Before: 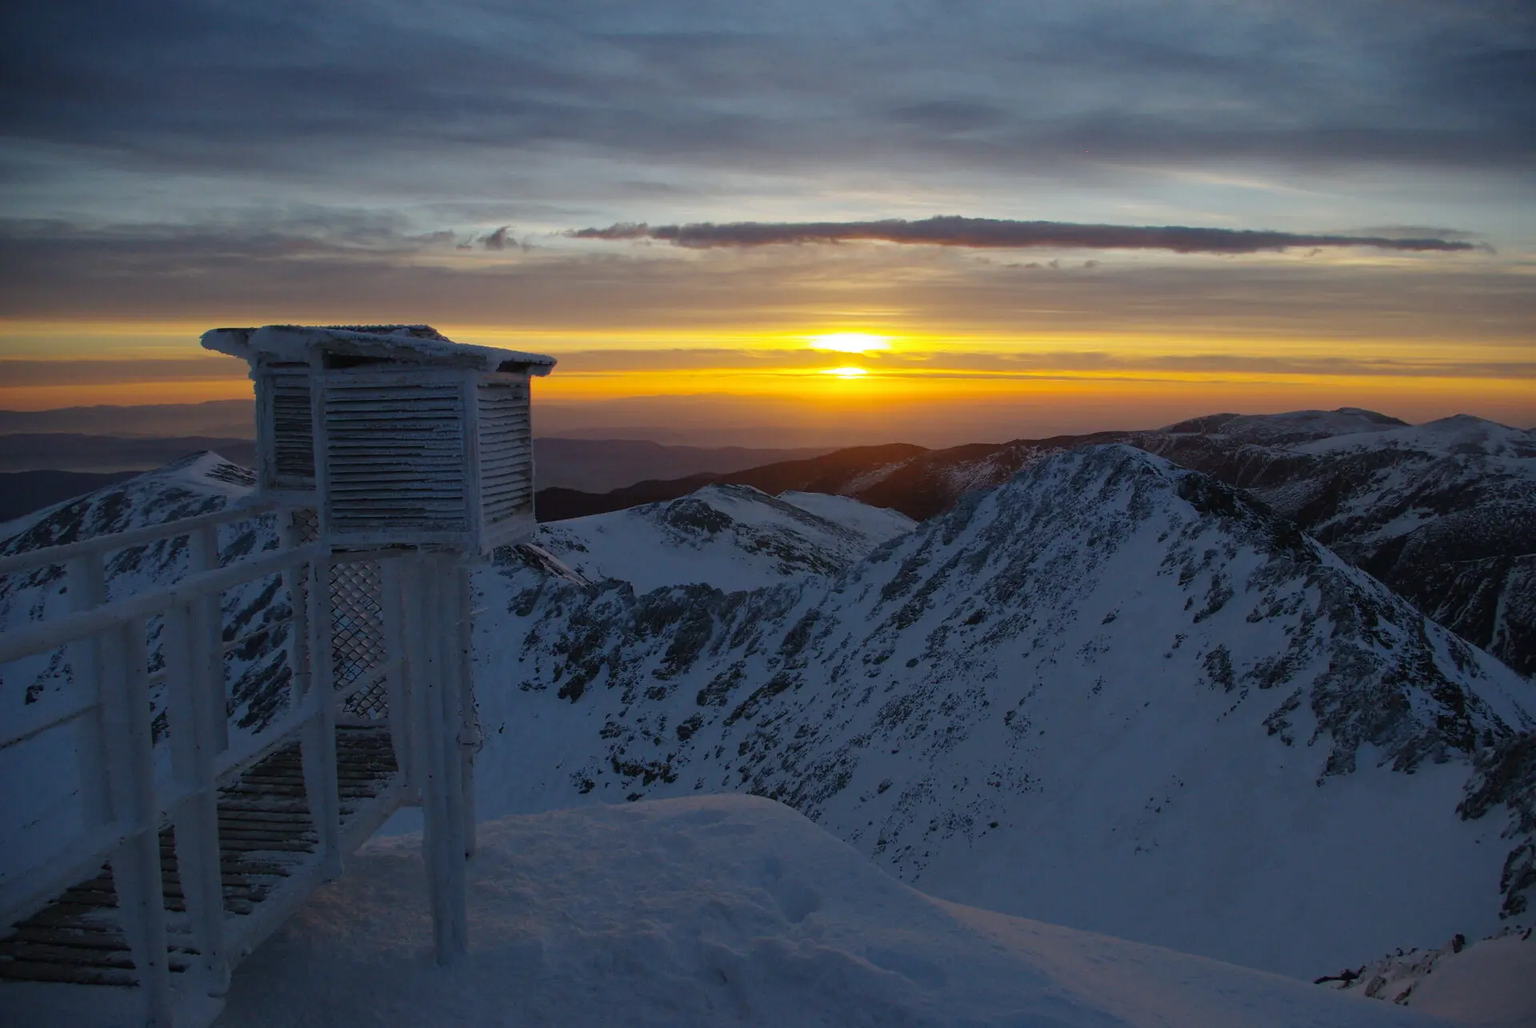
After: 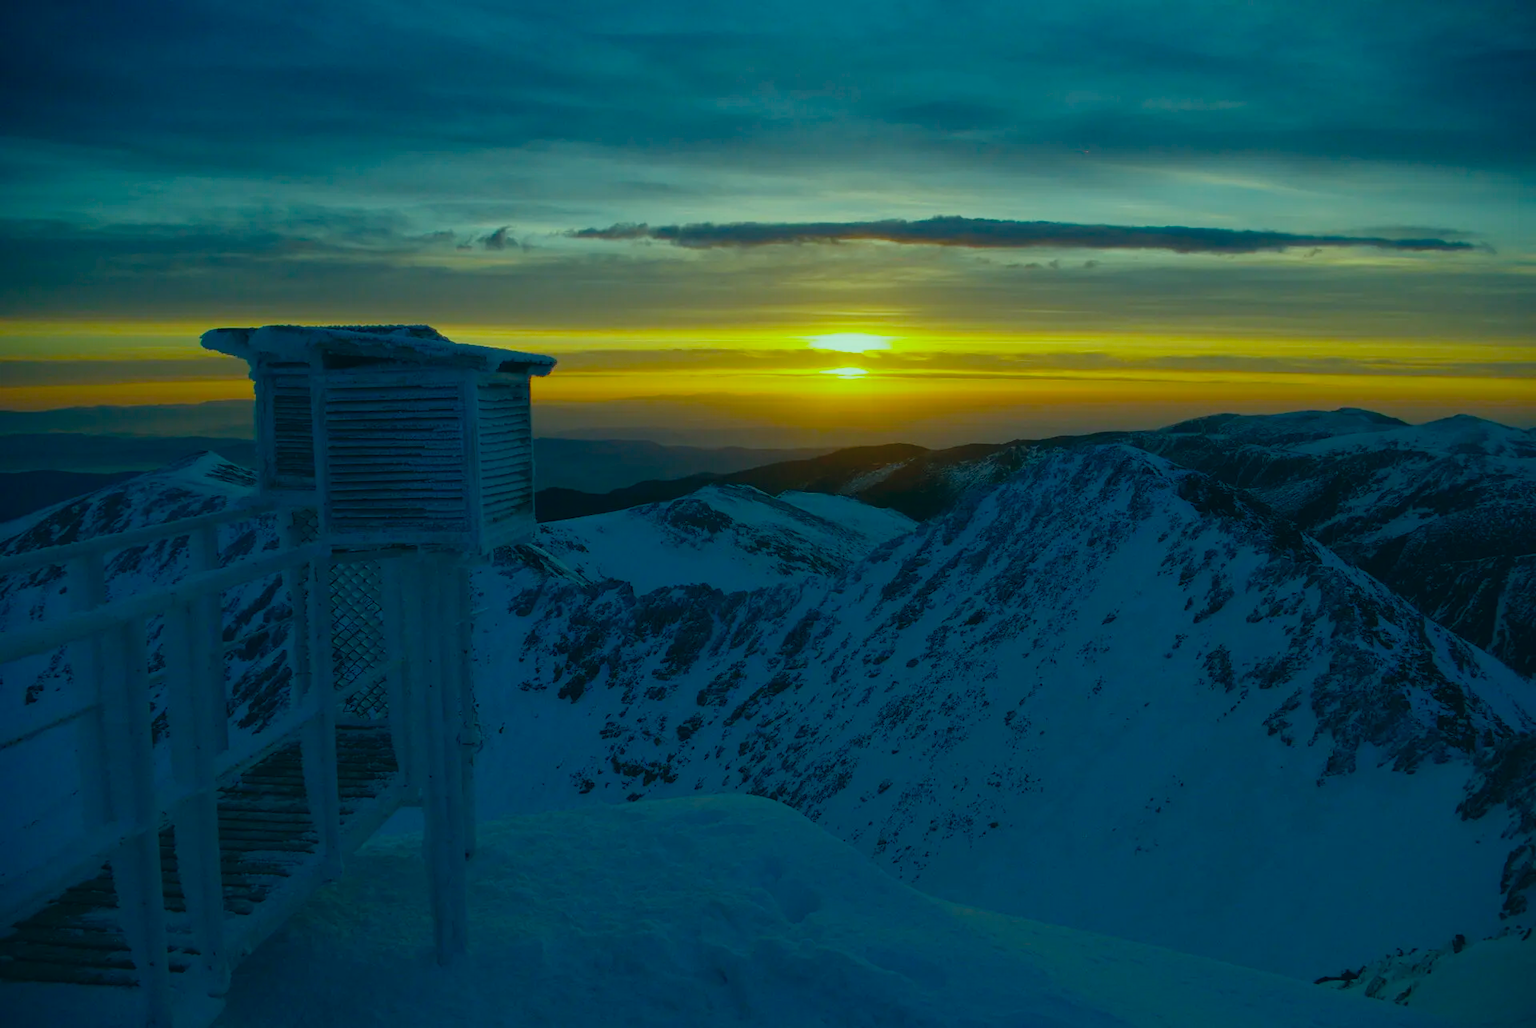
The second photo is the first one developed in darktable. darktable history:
color correction: highlights a* -19.37, highlights b* 9.8, shadows a* -20.76, shadows b* -10.05
exposure: black level correction 0, exposure -0.869 EV, compensate exposure bias true, compensate highlight preservation false
color balance rgb: linear chroma grading › mid-tones 7.369%, perceptual saturation grading › global saturation 39.701%, perceptual saturation grading › highlights -50.222%, perceptual saturation grading › shadows 30.159%, perceptual brilliance grading › global brilliance 11.432%
